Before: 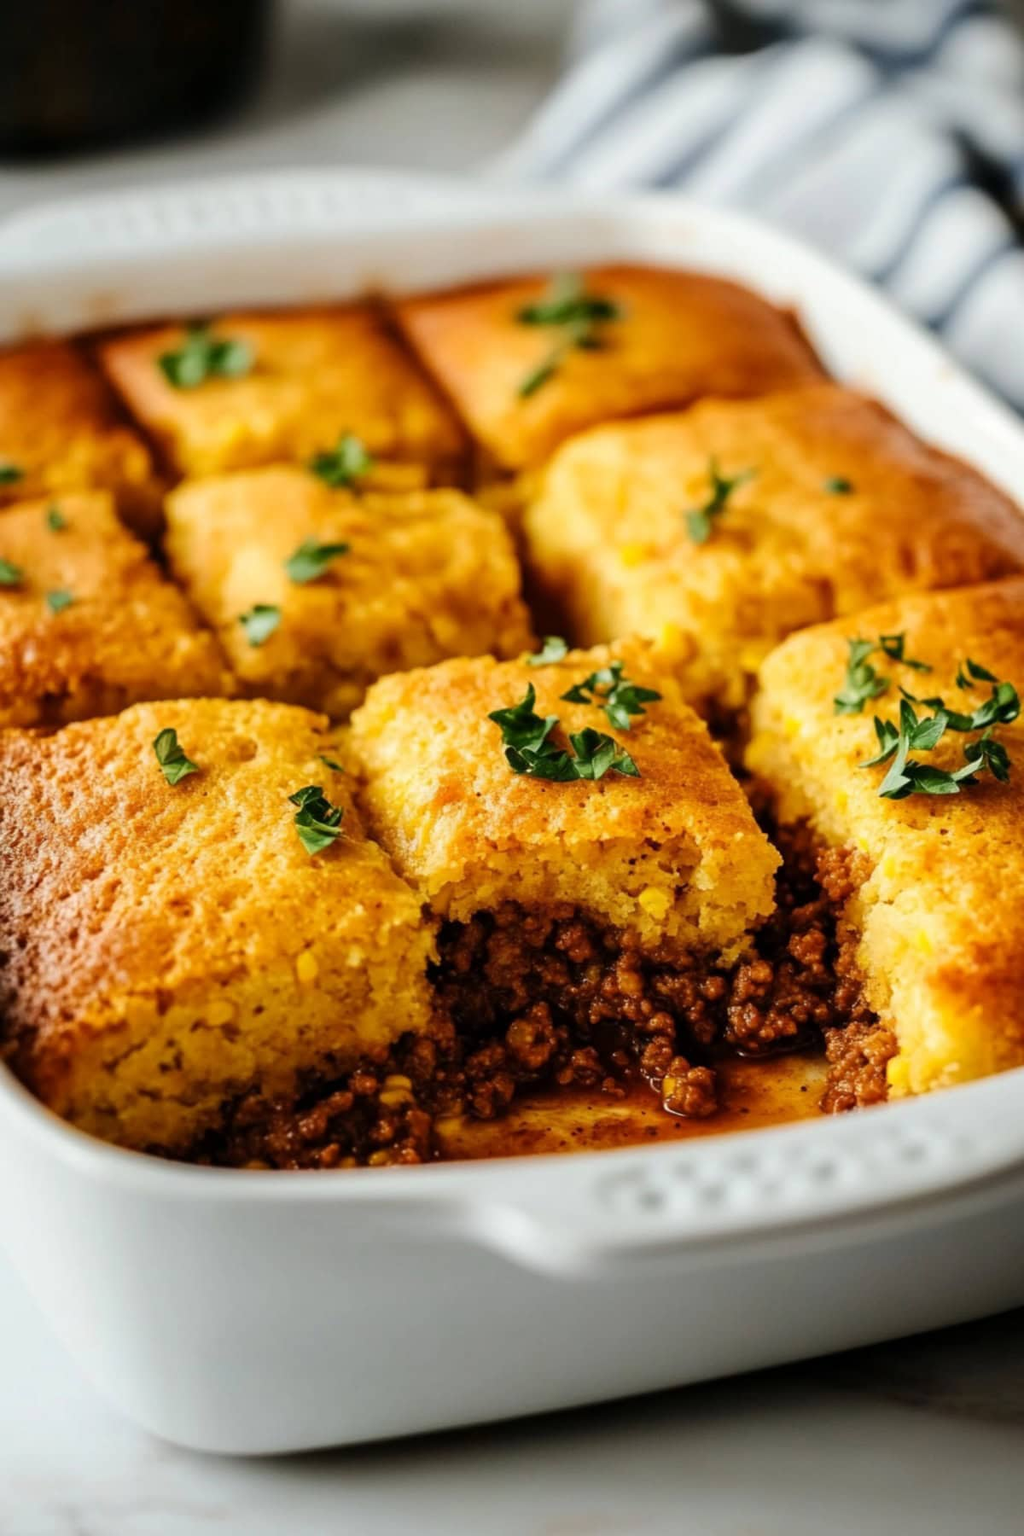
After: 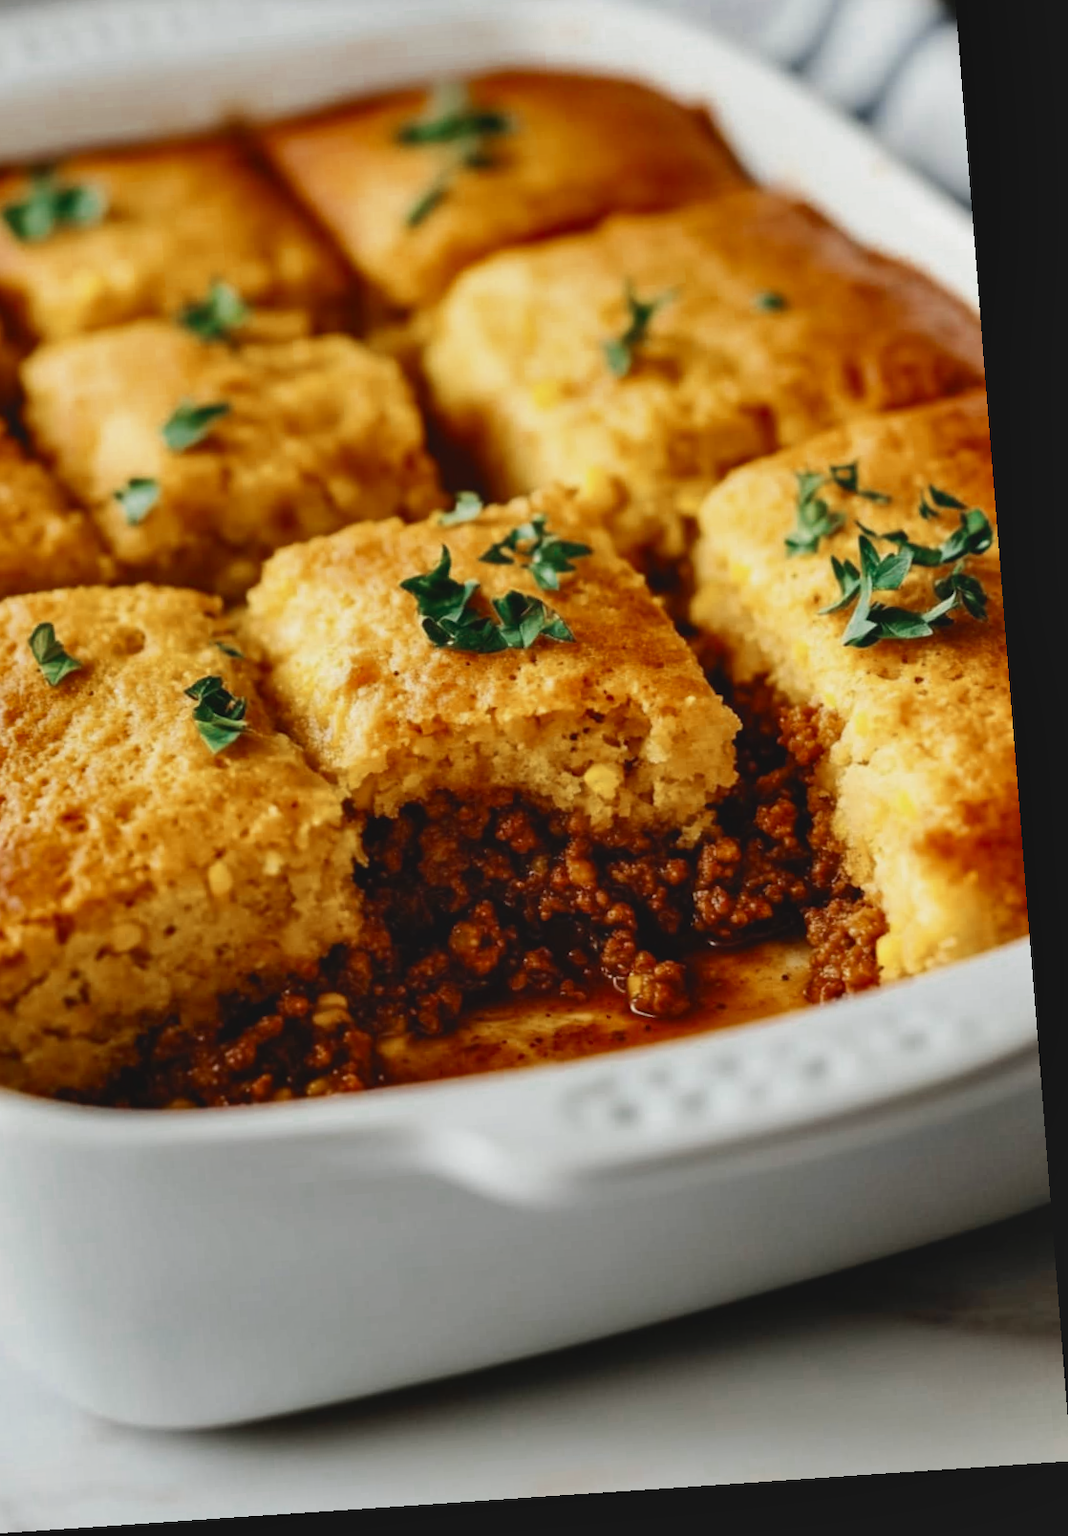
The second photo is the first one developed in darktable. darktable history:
color zones: curves: ch0 [(0, 0.5) (0.125, 0.4) (0.25, 0.5) (0.375, 0.4) (0.5, 0.4) (0.625, 0.35) (0.75, 0.35) (0.875, 0.5)]; ch1 [(0, 0.35) (0.125, 0.45) (0.25, 0.35) (0.375, 0.35) (0.5, 0.35) (0.625, 0.35) (0.75, 0.45) (0.875, 0.35)]; ch2 [(0, 0.6) (0.125, 0.5) (0.25, 0.5) (0.375, 0.6) (0.5, 0.6) (0.625, 0.5) (0.75, 0.5) (0.875, 0.5)]
lowpass: radius 0.1, contrast 0.85, saturation 1.1, unbound 0
shadows and highlights: low approximation 0.01, soften with gaussian
rotate and perspective: rotation -4.2°, shear 0.006, automatic cropping off
crop: left 16.315%, top 14.246%
contrast brightness saturation: contrast 0.14
exposure: black level correction 0.001, compensate highlight preservation false
